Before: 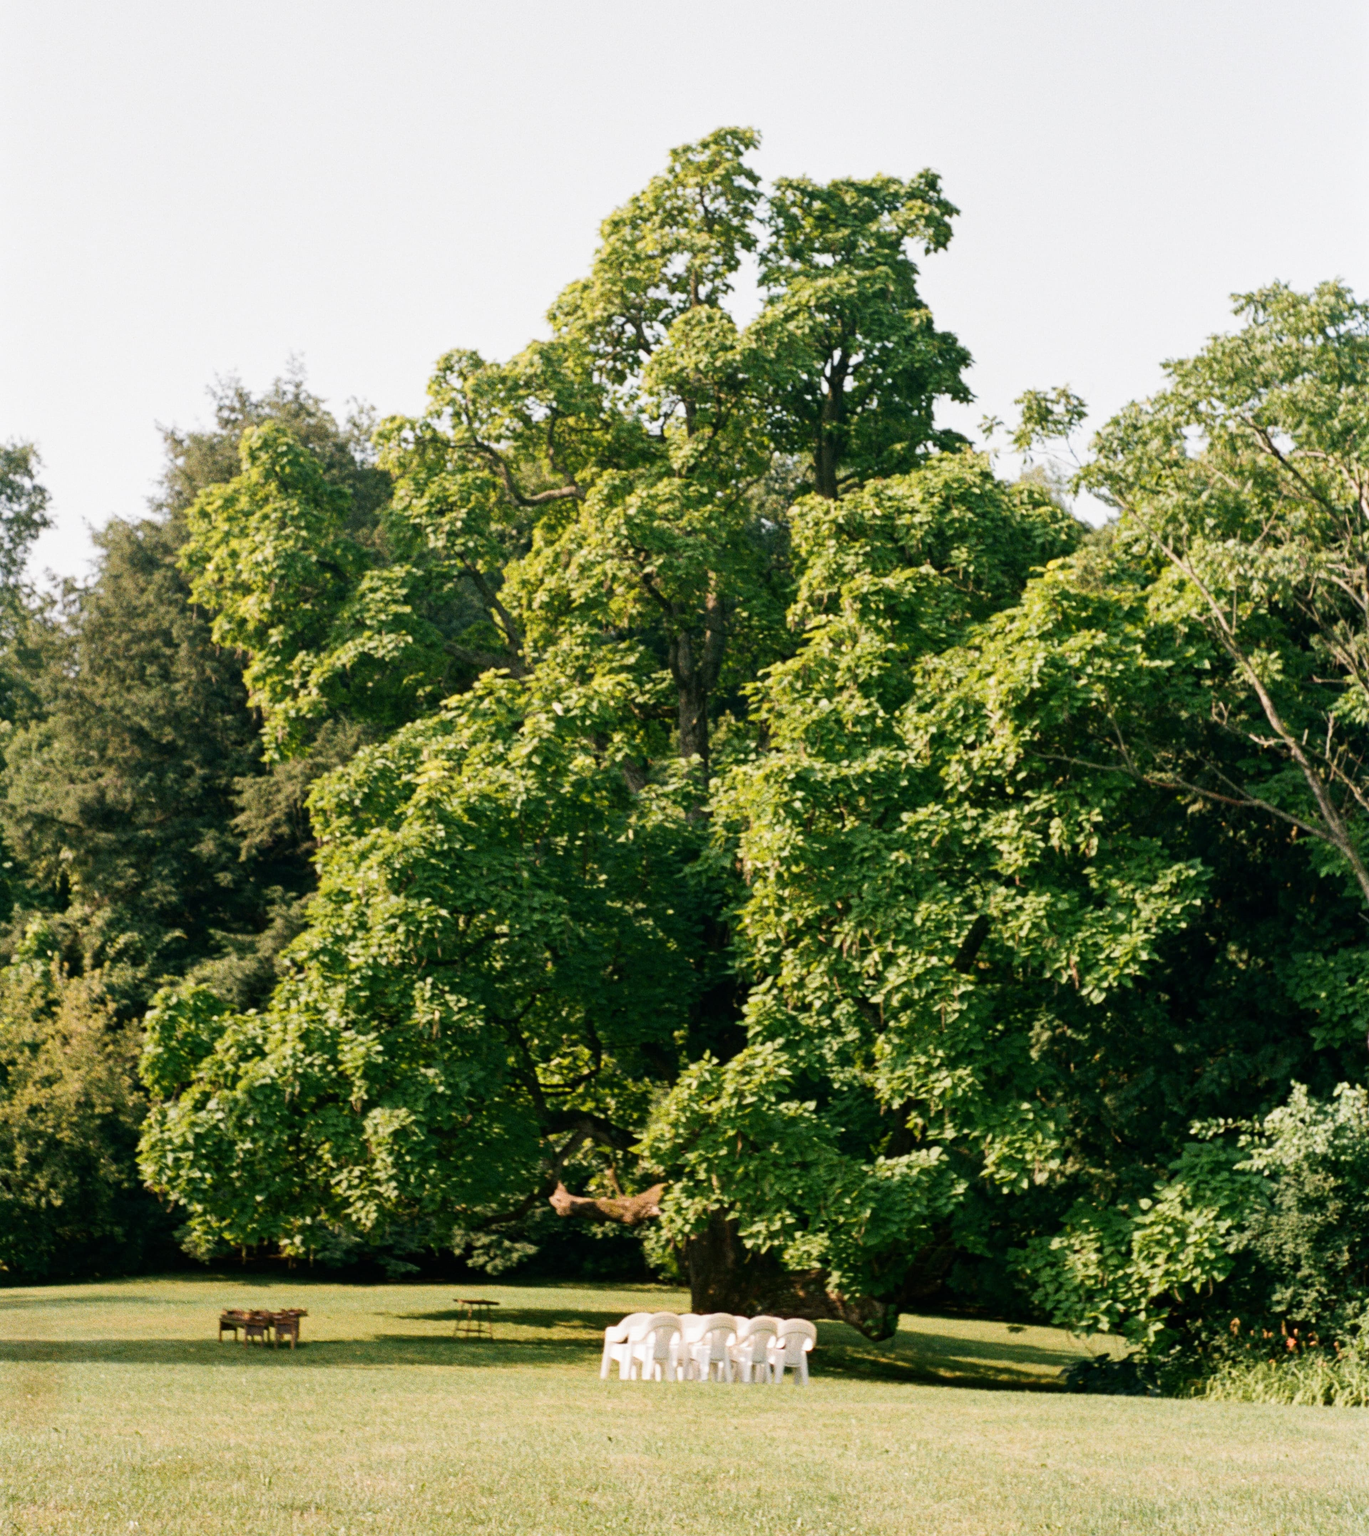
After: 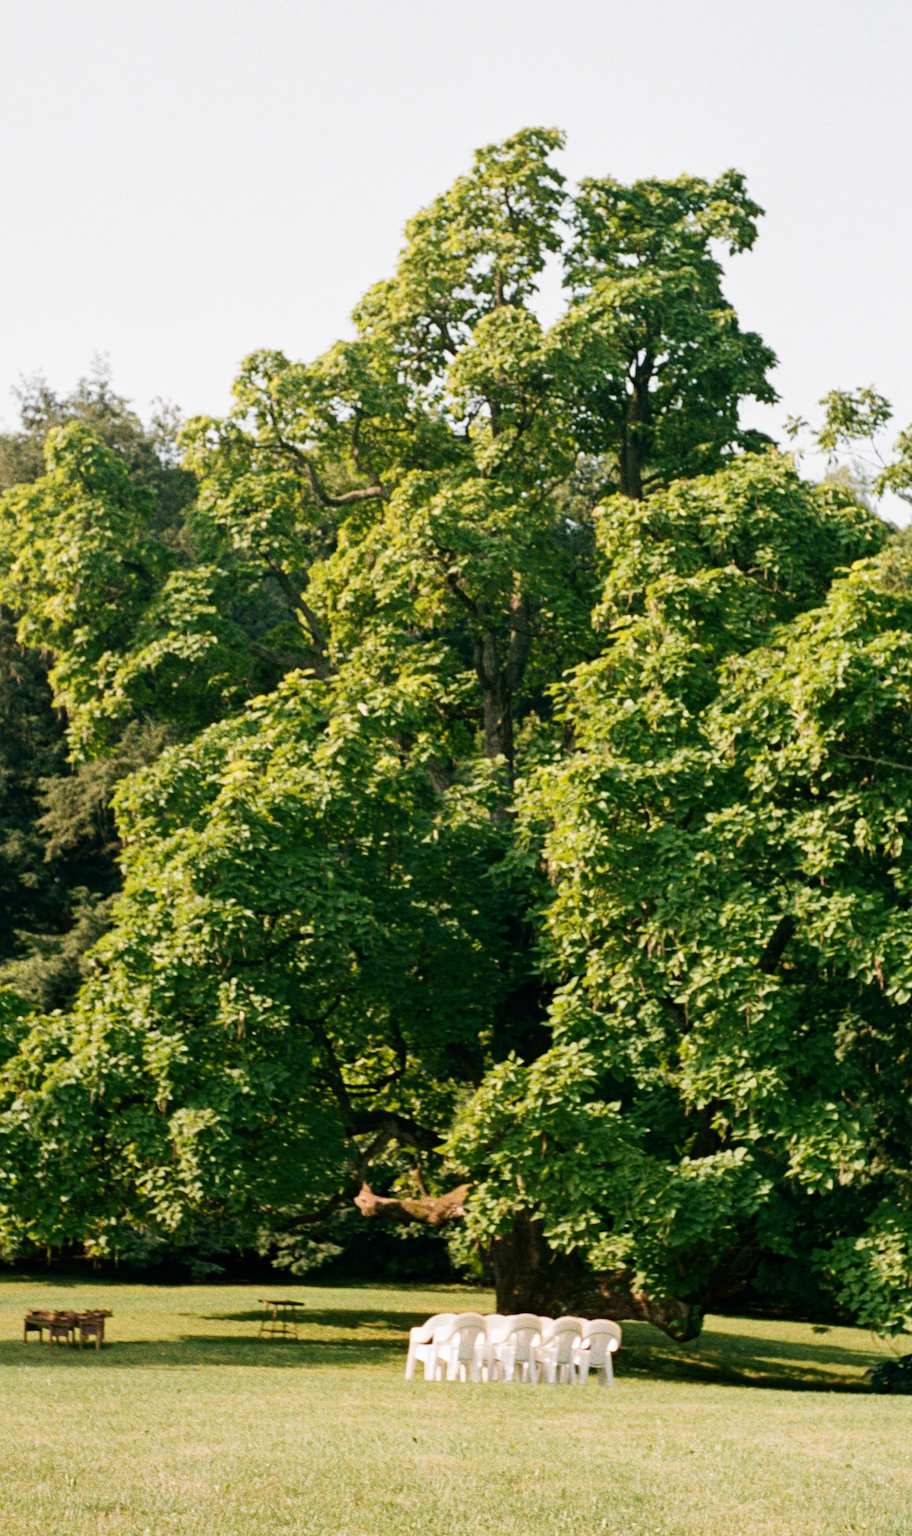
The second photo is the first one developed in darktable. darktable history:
haze removal: compatibility mode true, adaptive false
crop and rotate: left 14.292%, right 19.041%
